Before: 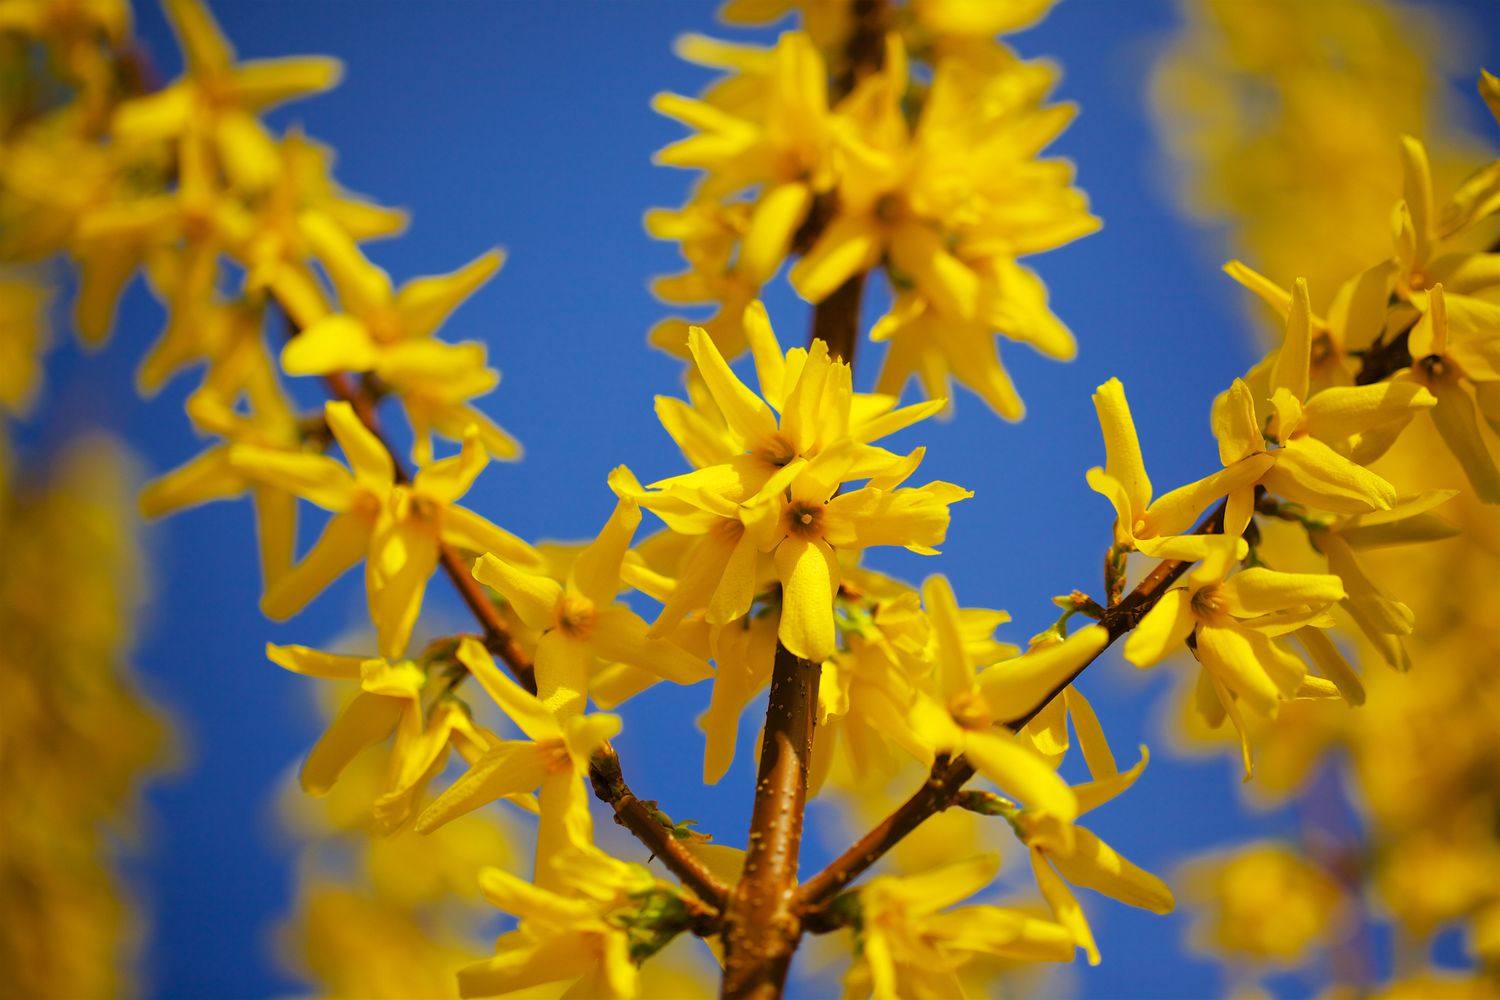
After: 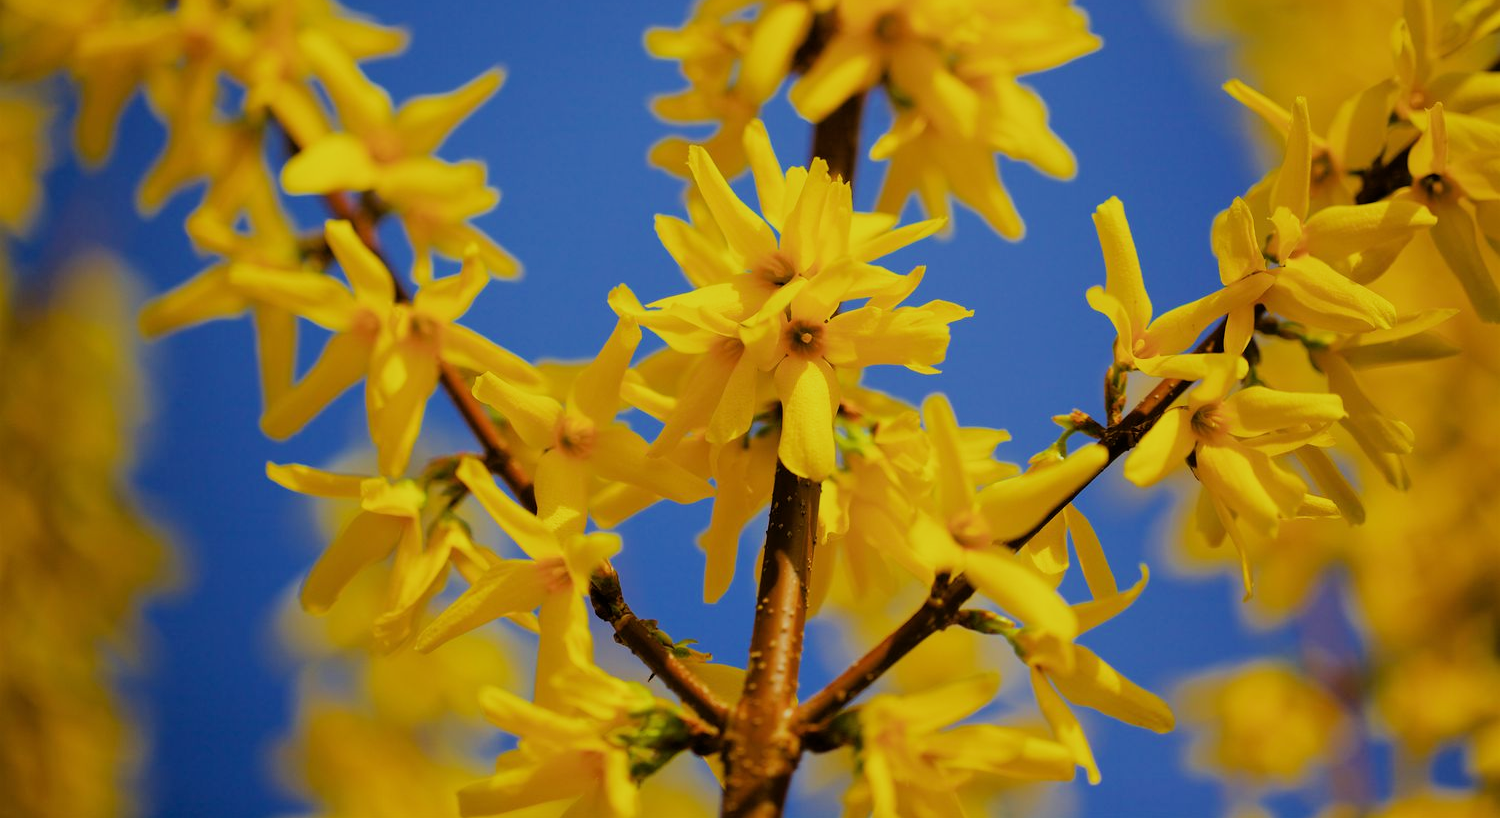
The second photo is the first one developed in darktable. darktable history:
filmic rgb: black relative exposure -7.65 EV, white relative exposure 4.56 EV, hardness 3.61
crop and rotate: top 18.161%
